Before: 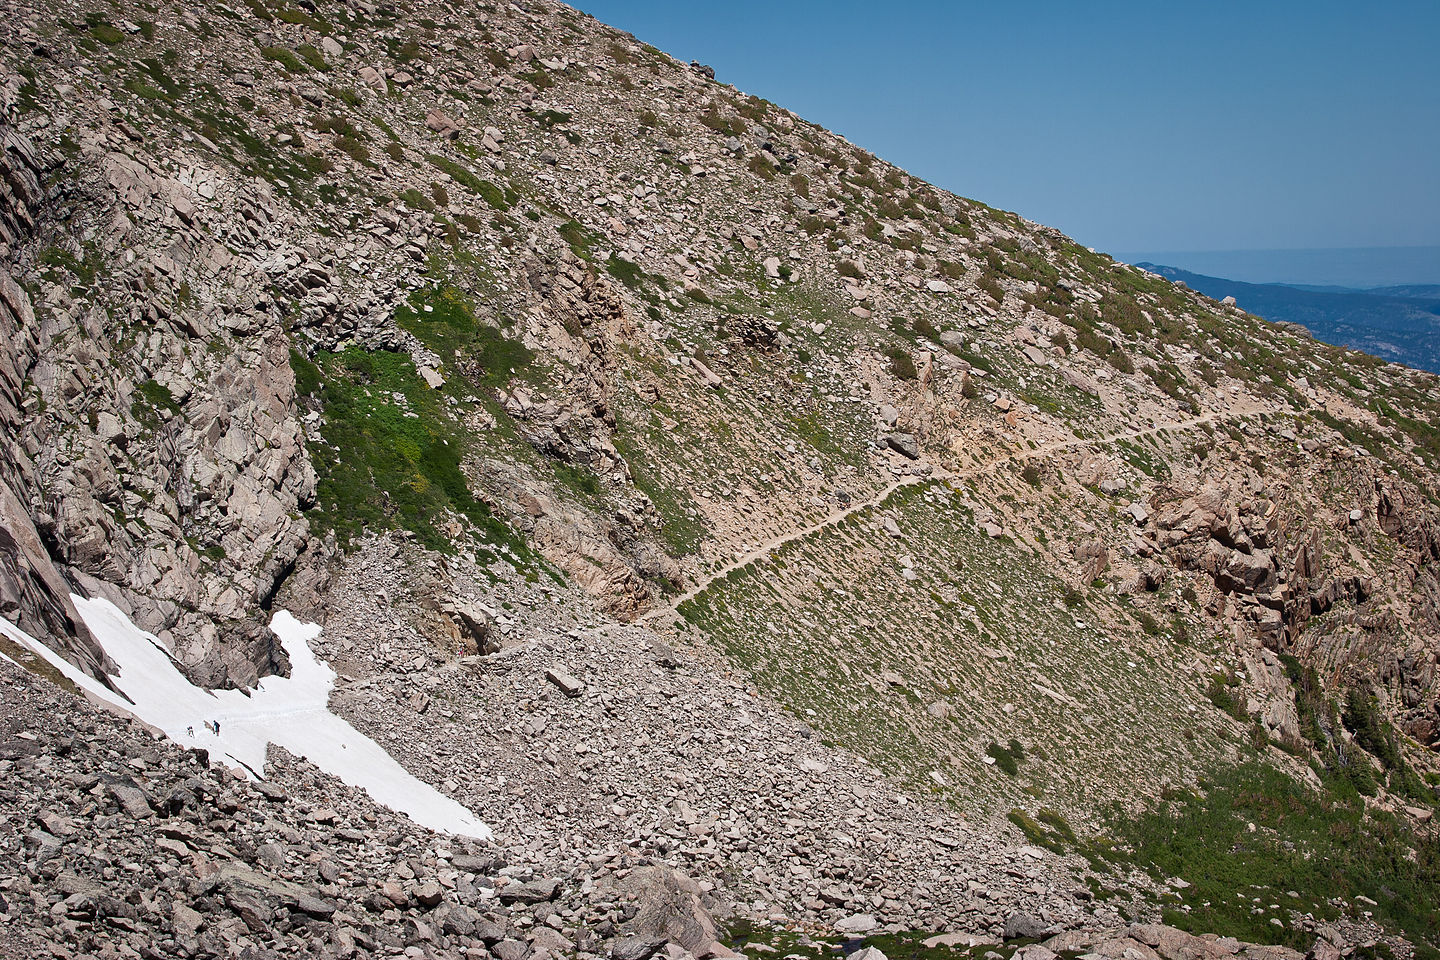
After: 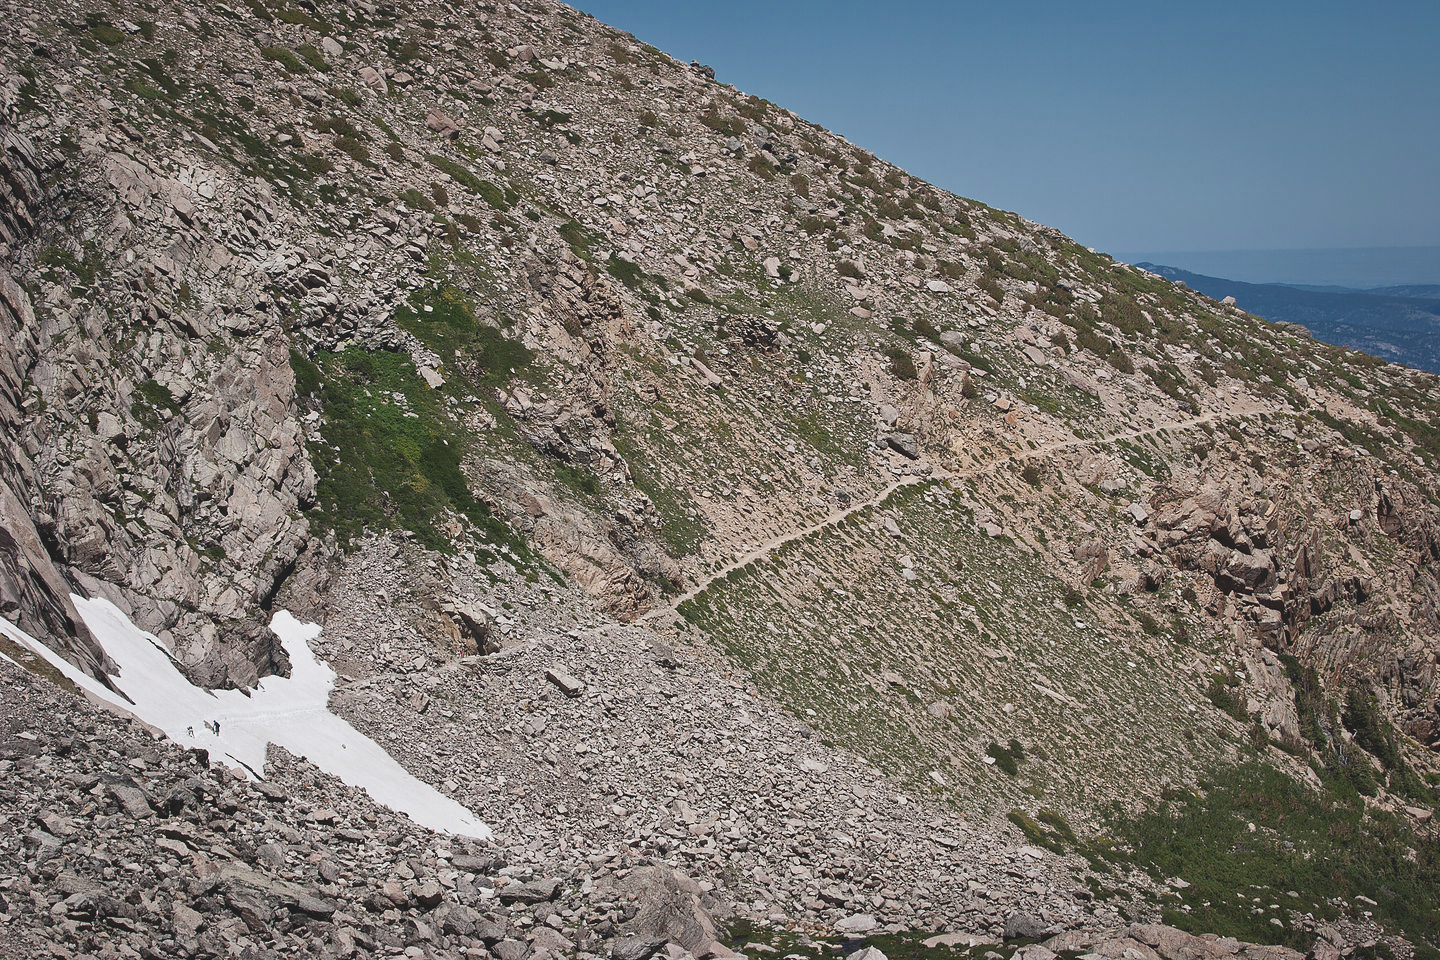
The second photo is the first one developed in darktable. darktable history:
exposure: black level correction -0.014, exposure -0.193 EV, compensate highlight preservation false
color correction: saturation 0.85
